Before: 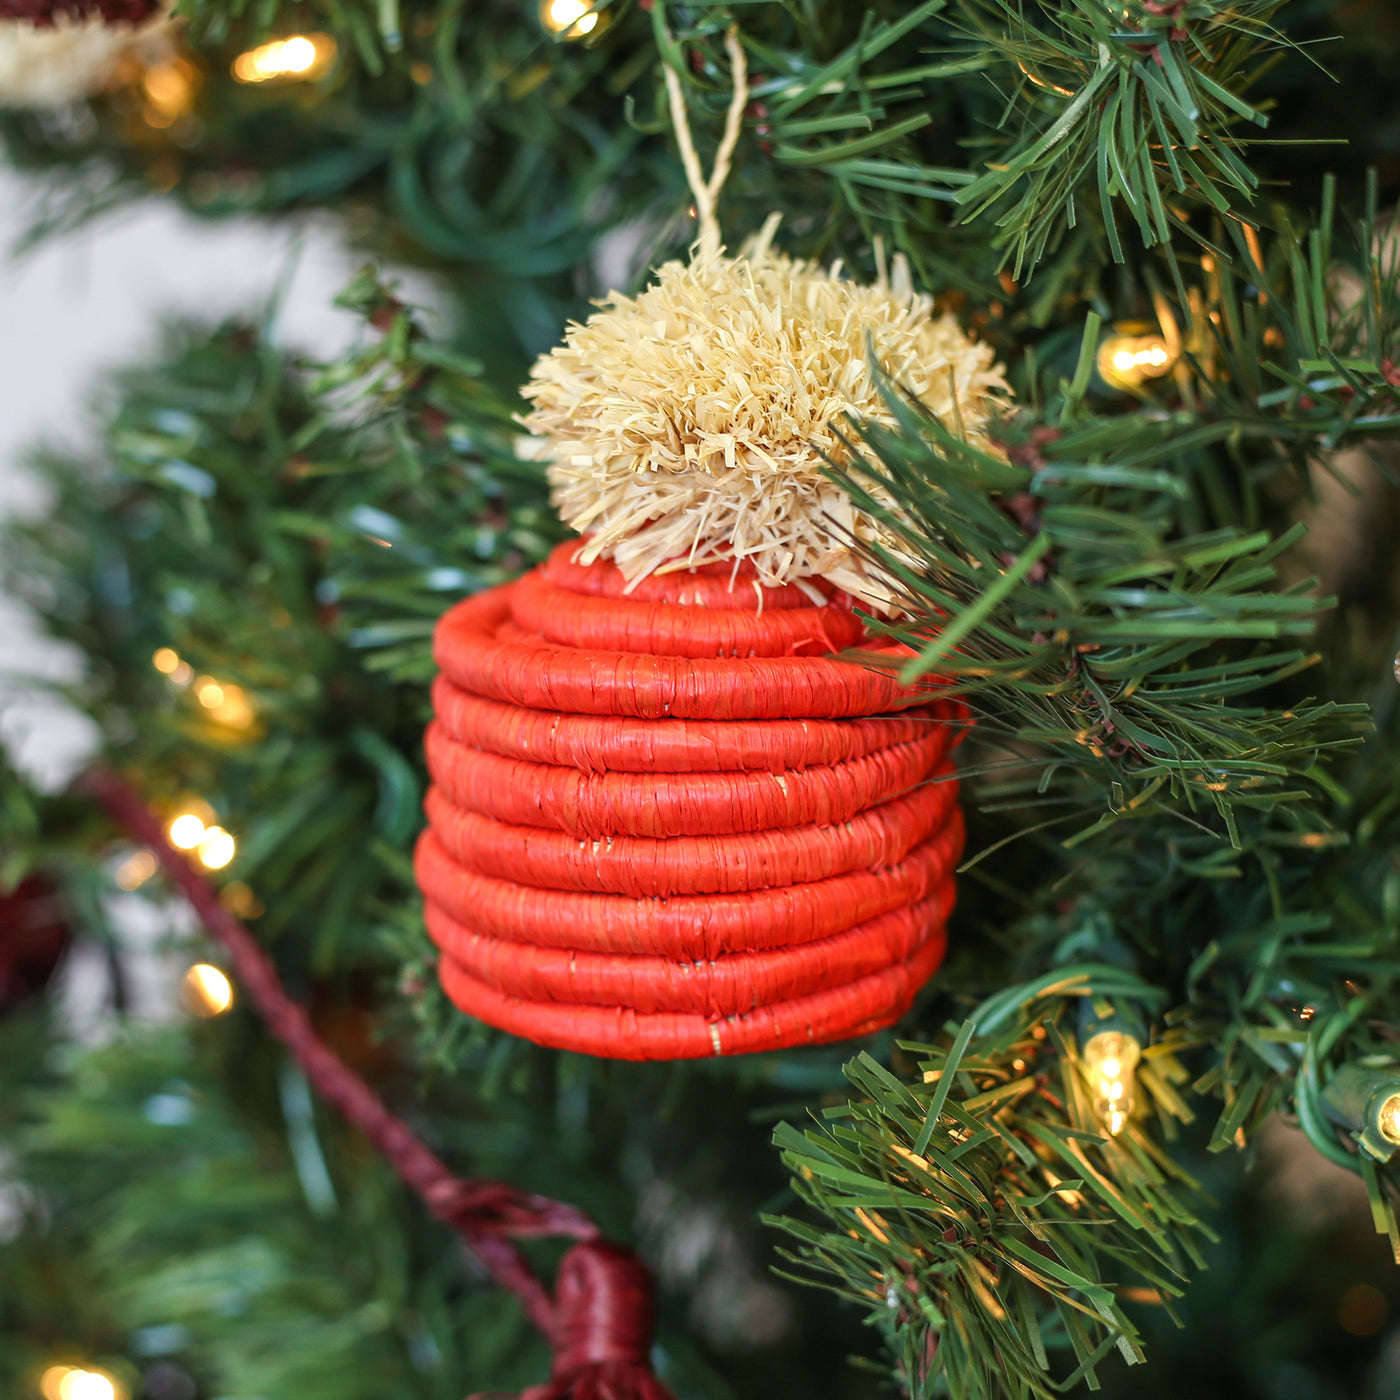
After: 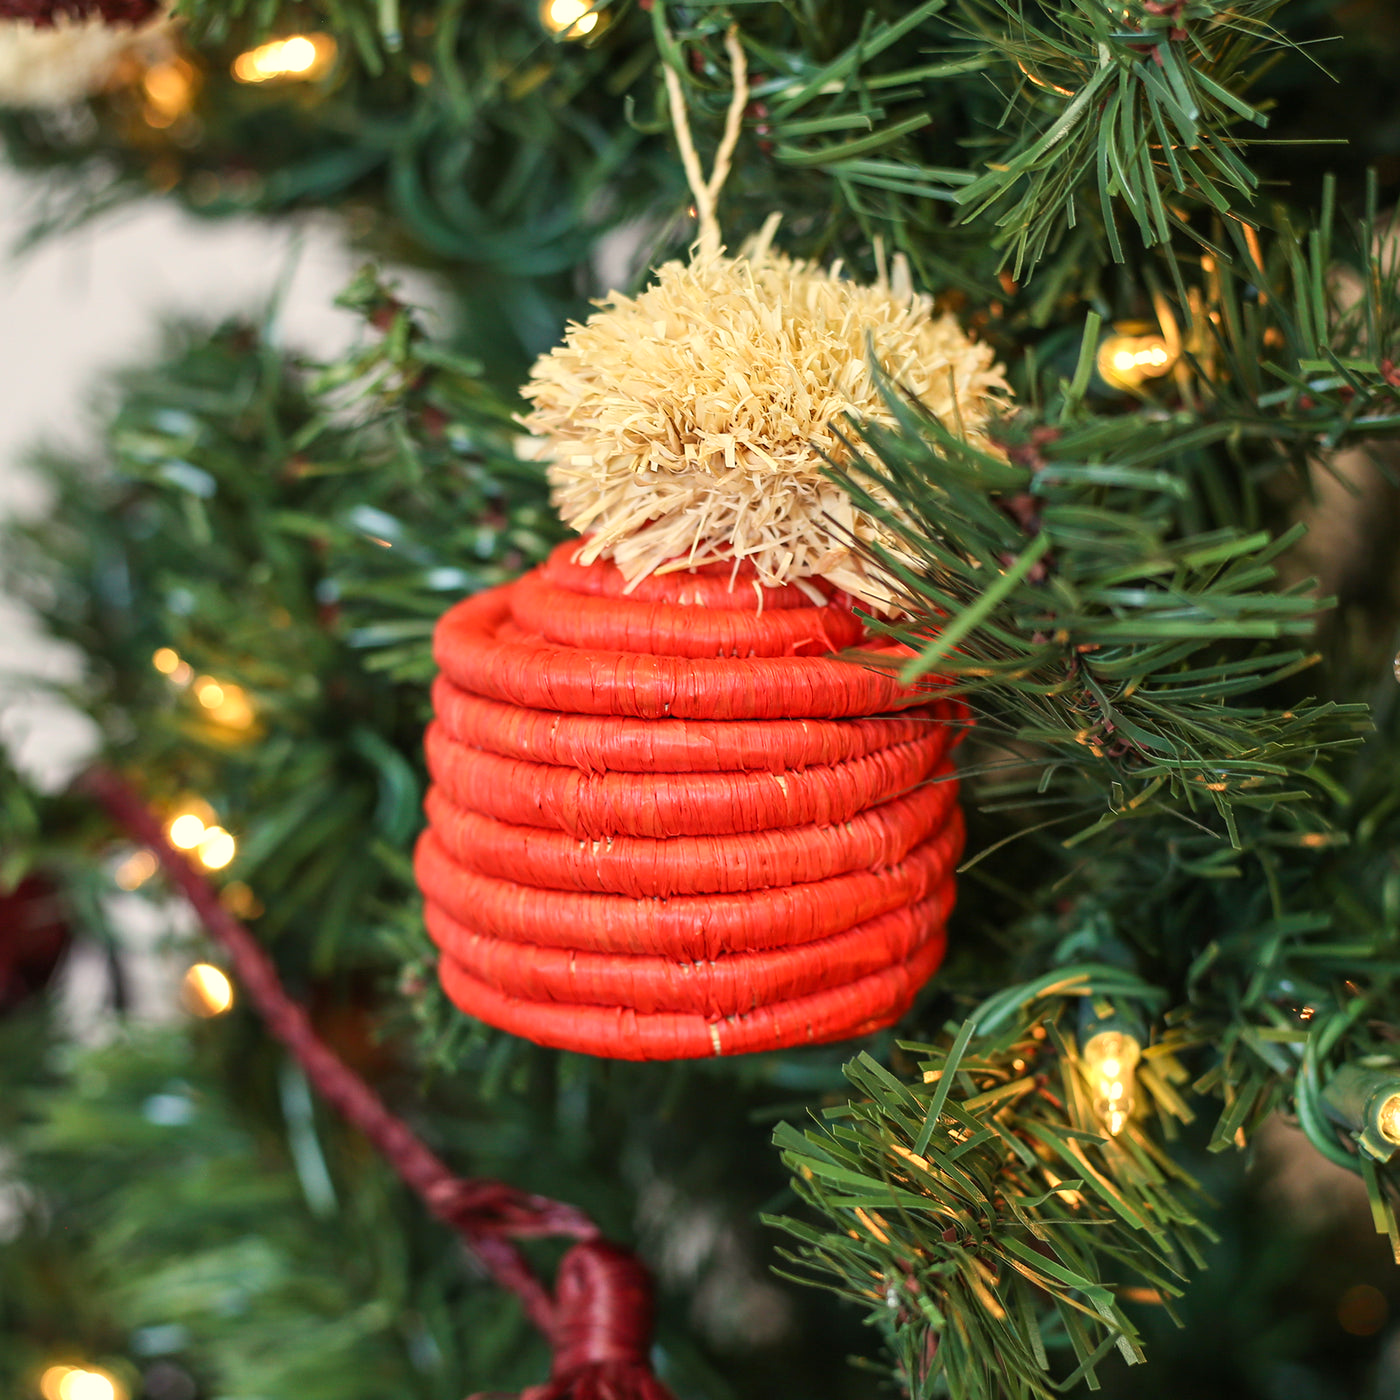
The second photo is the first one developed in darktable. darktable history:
color zones: curves: ch0 [(0, 0.5) (0.143, 0.5) (0.286, 0.5) (0.429, 0.5) (0.571, 0.5) (0.714, 0.476) (0.857, 0.5) (1, 0.5)]; ch2 [(0, 0.5) (0.143, 0.5) (0.286, 0.5) (0.429, 0.5) (0.571, 0.5) (0.714, 0.487) (0.857, 0.5) (1, 0.5)]
contrast brightness saturation: contrast 0.1, brightness 0.02, saturation 0.02
white balance: red 1.045, blue 0.932
